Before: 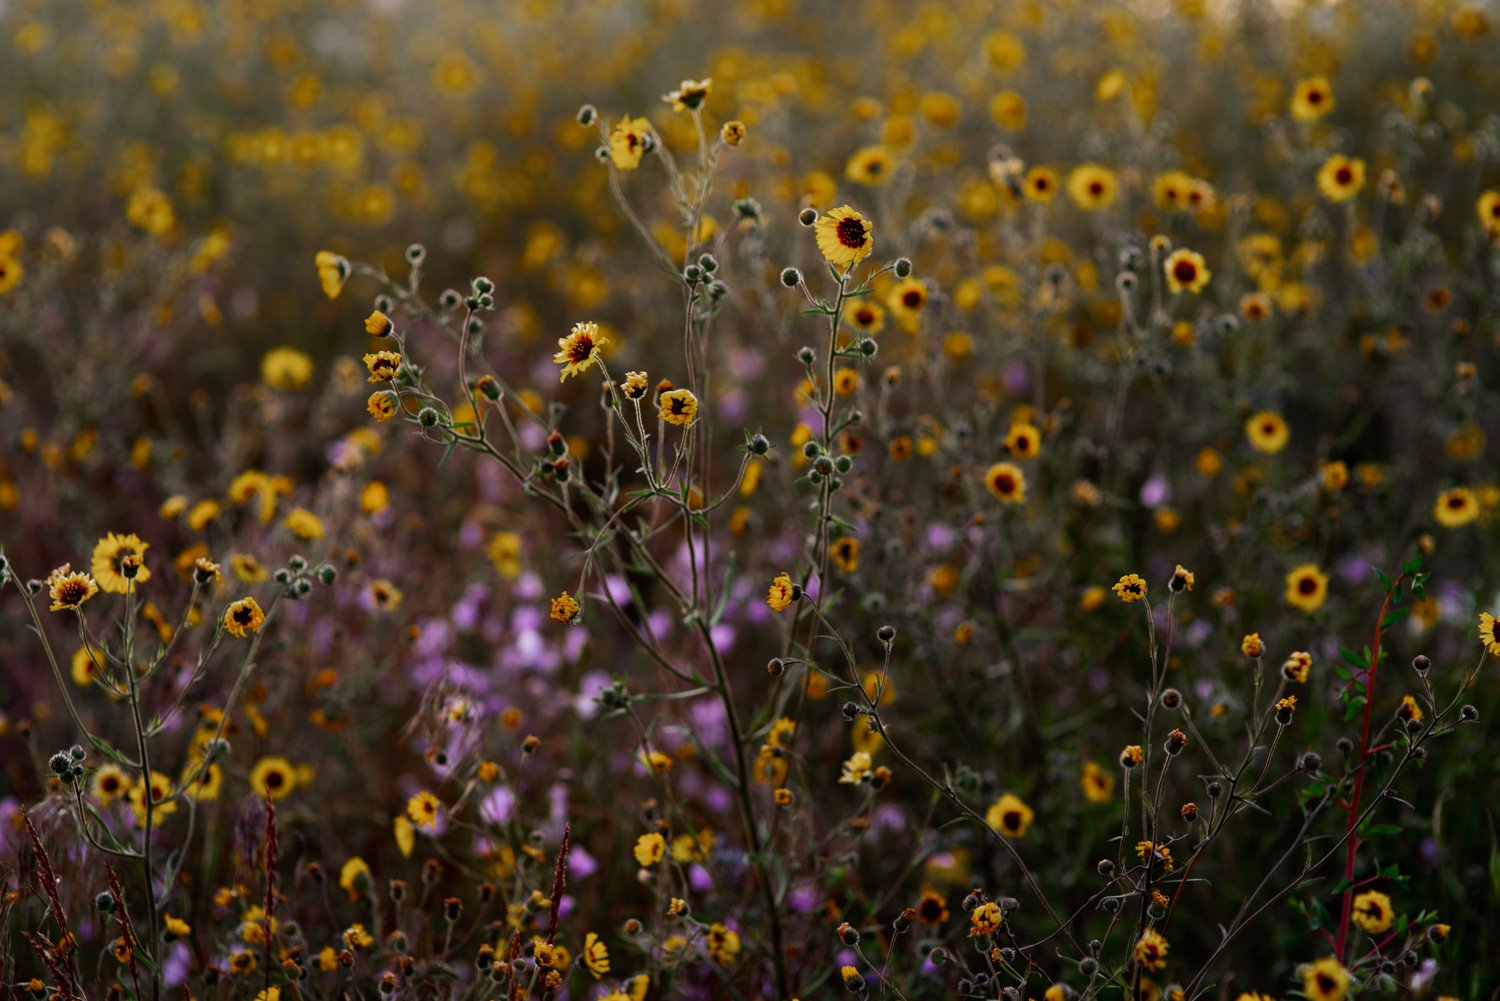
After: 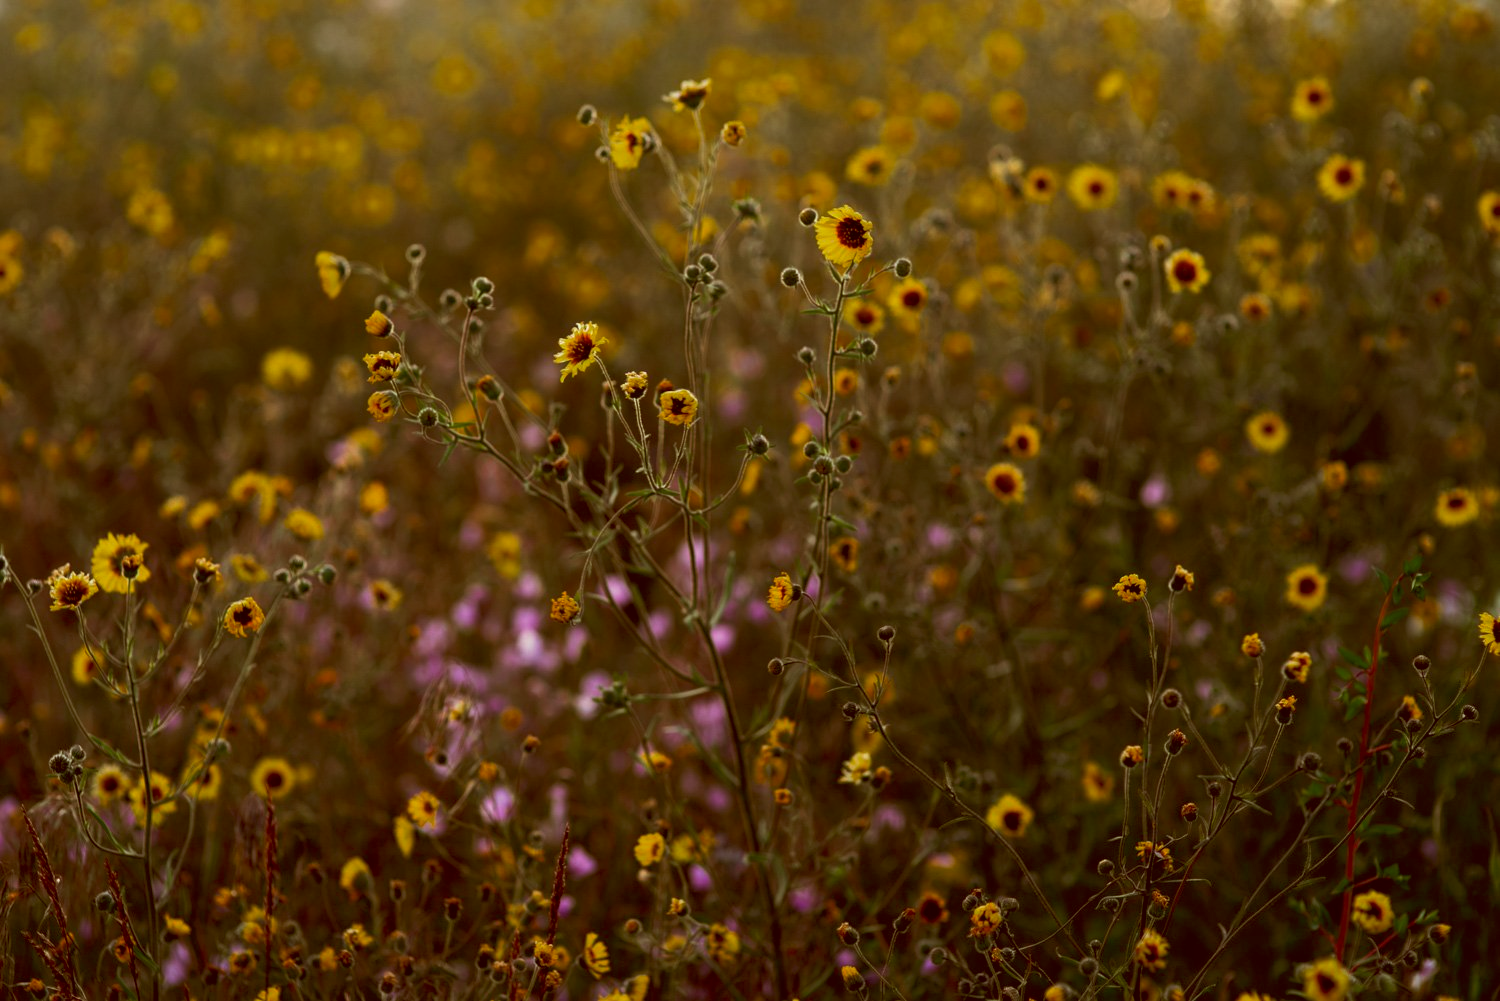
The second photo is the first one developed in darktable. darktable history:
tone curve: curves: ch0 [(0, 0) (0.003, 0.013) (0.011, 0.02) (0.025, 0.037) (0.044, 0.068) (0.069, 0.108) (0.1, 0.138) (0.136, 0.168) (0.177, 0.203) (0.224, 0.241) (0.277, 0.281) (0.335, 0.328) (0.399, 0.382) (0.468, 0.448) (0.543, 0.519) (0.623, 0.603) (0.709, 0.705) (0.801, 0.808) (0.898, 0.903) (1, 1)], preserve colors none
color correction: highlights a* -5.94, highlights b* 9.48, shadows a* 10.12, shadows b* 23.94
